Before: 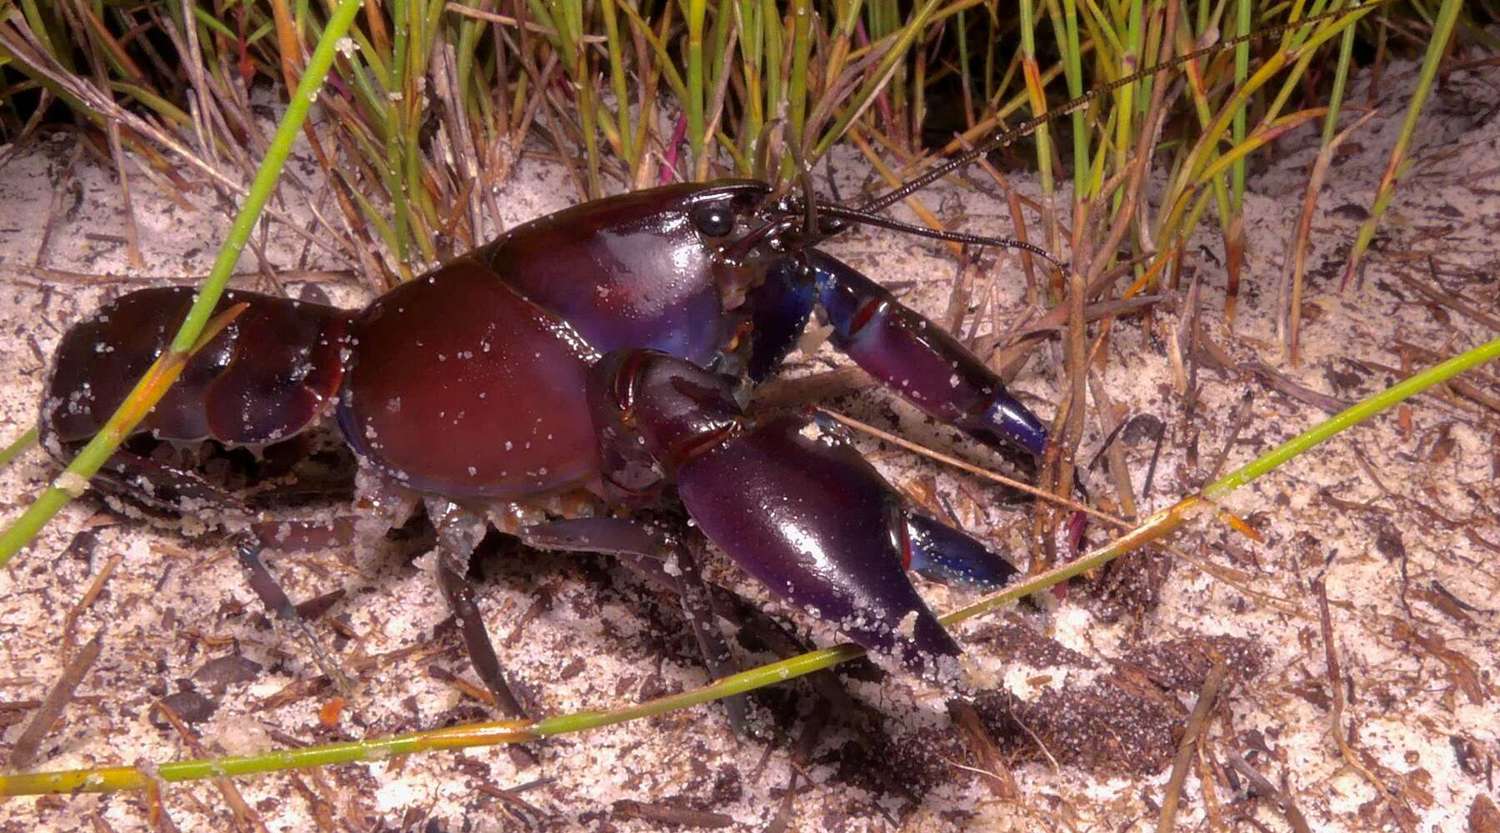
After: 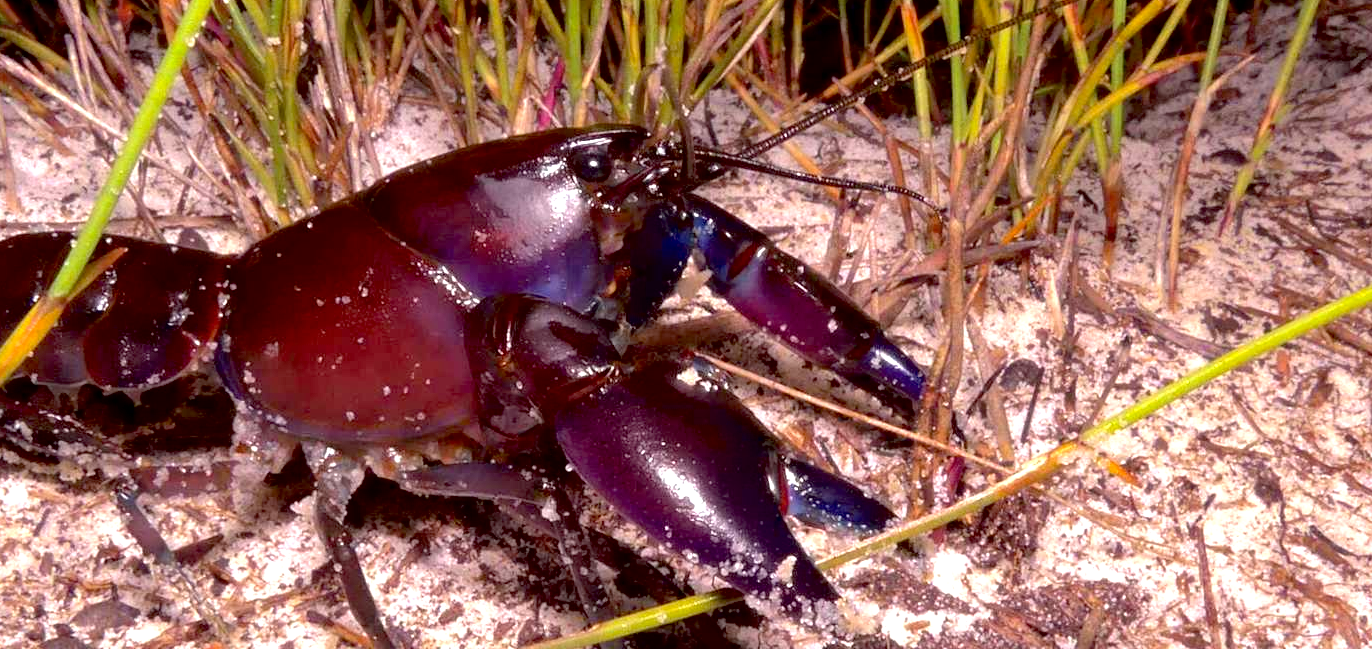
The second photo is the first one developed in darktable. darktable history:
local contrast: mode bilateral grid, contrast 20, coarseness 50, detail 120%, midtone range 0.2
exposure: black level correction 0.012, exposure 0.7 EV, compensate exposure bias true, compensate highlight preservation false
crop: left 8.155%, top 6.611%, bottom 15.385%
